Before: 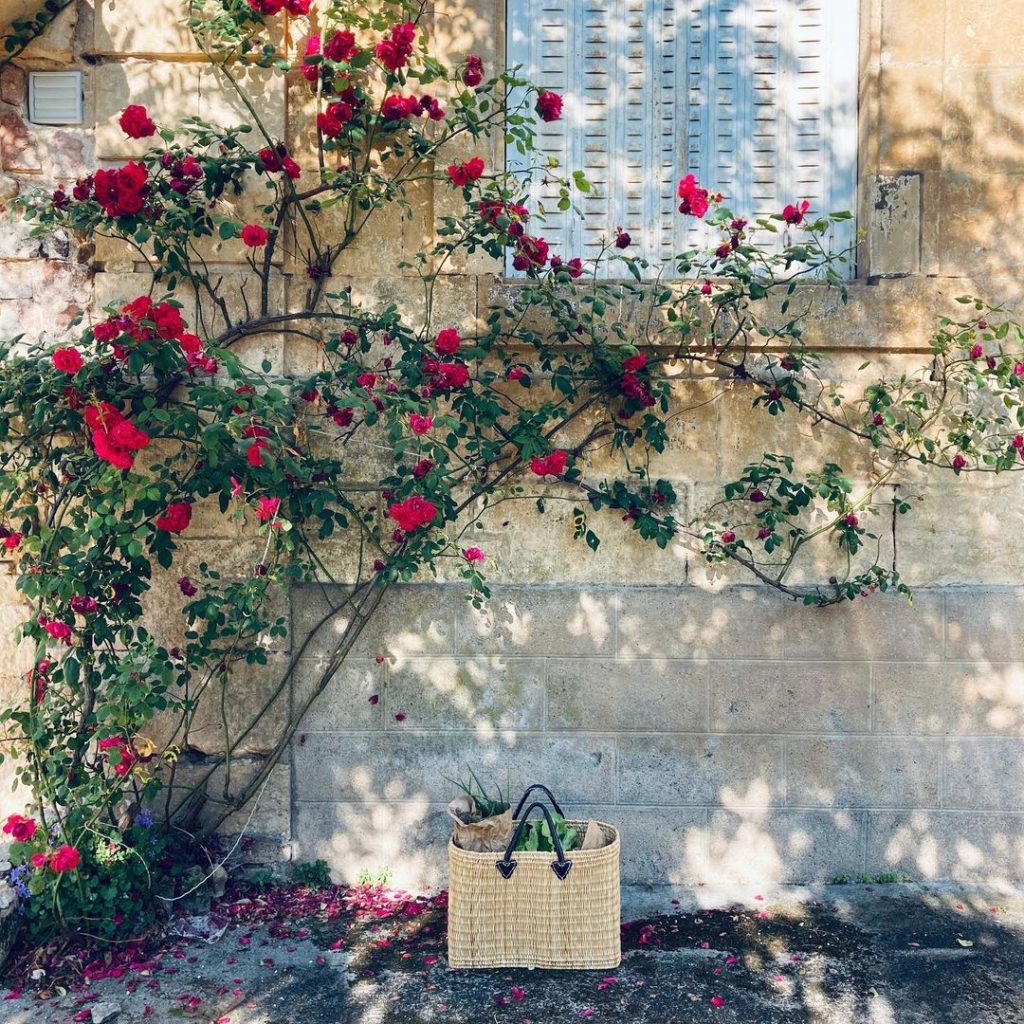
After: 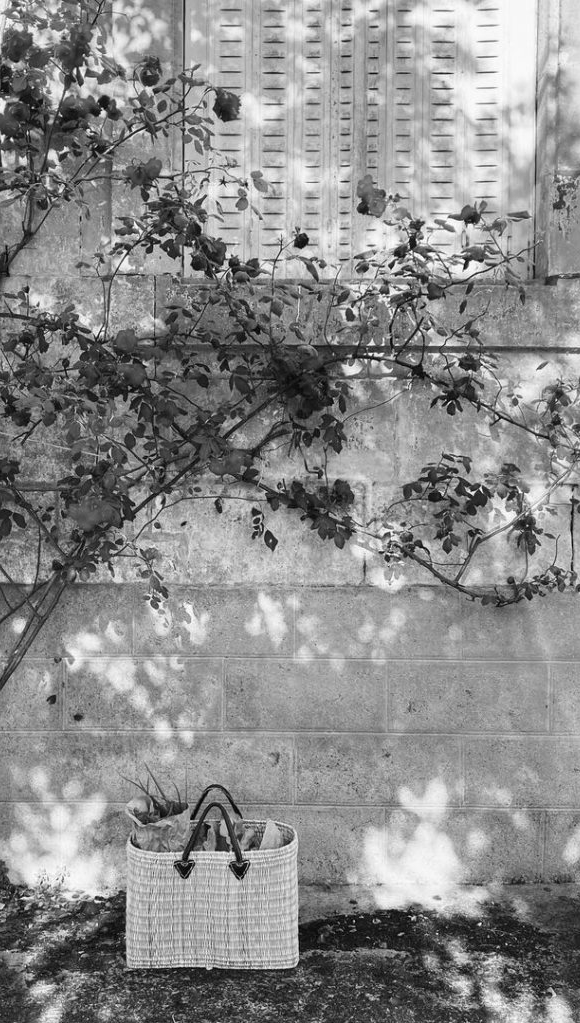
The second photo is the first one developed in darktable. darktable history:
crop: left 31.458%, top 0%, right 11.876%
monochrome: a 32, b 64, size 2.3, highlights 1
color correction: highlights a* 10.32, highlights b* 14.66, shadows a* -9.59, shadows b* -15.02
